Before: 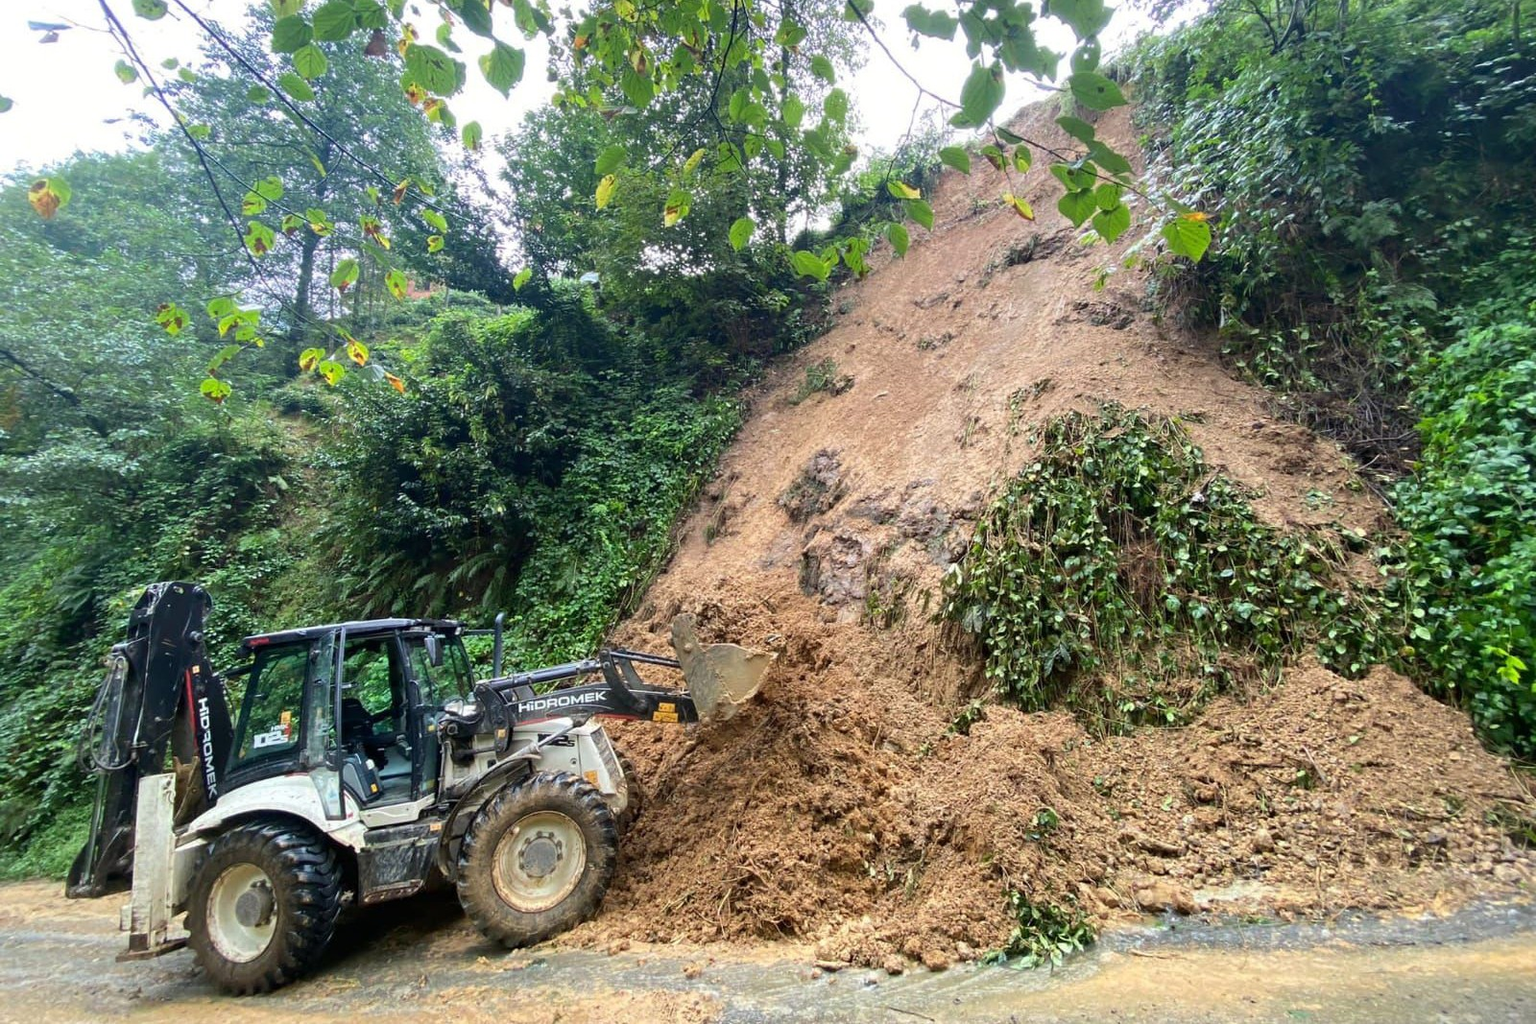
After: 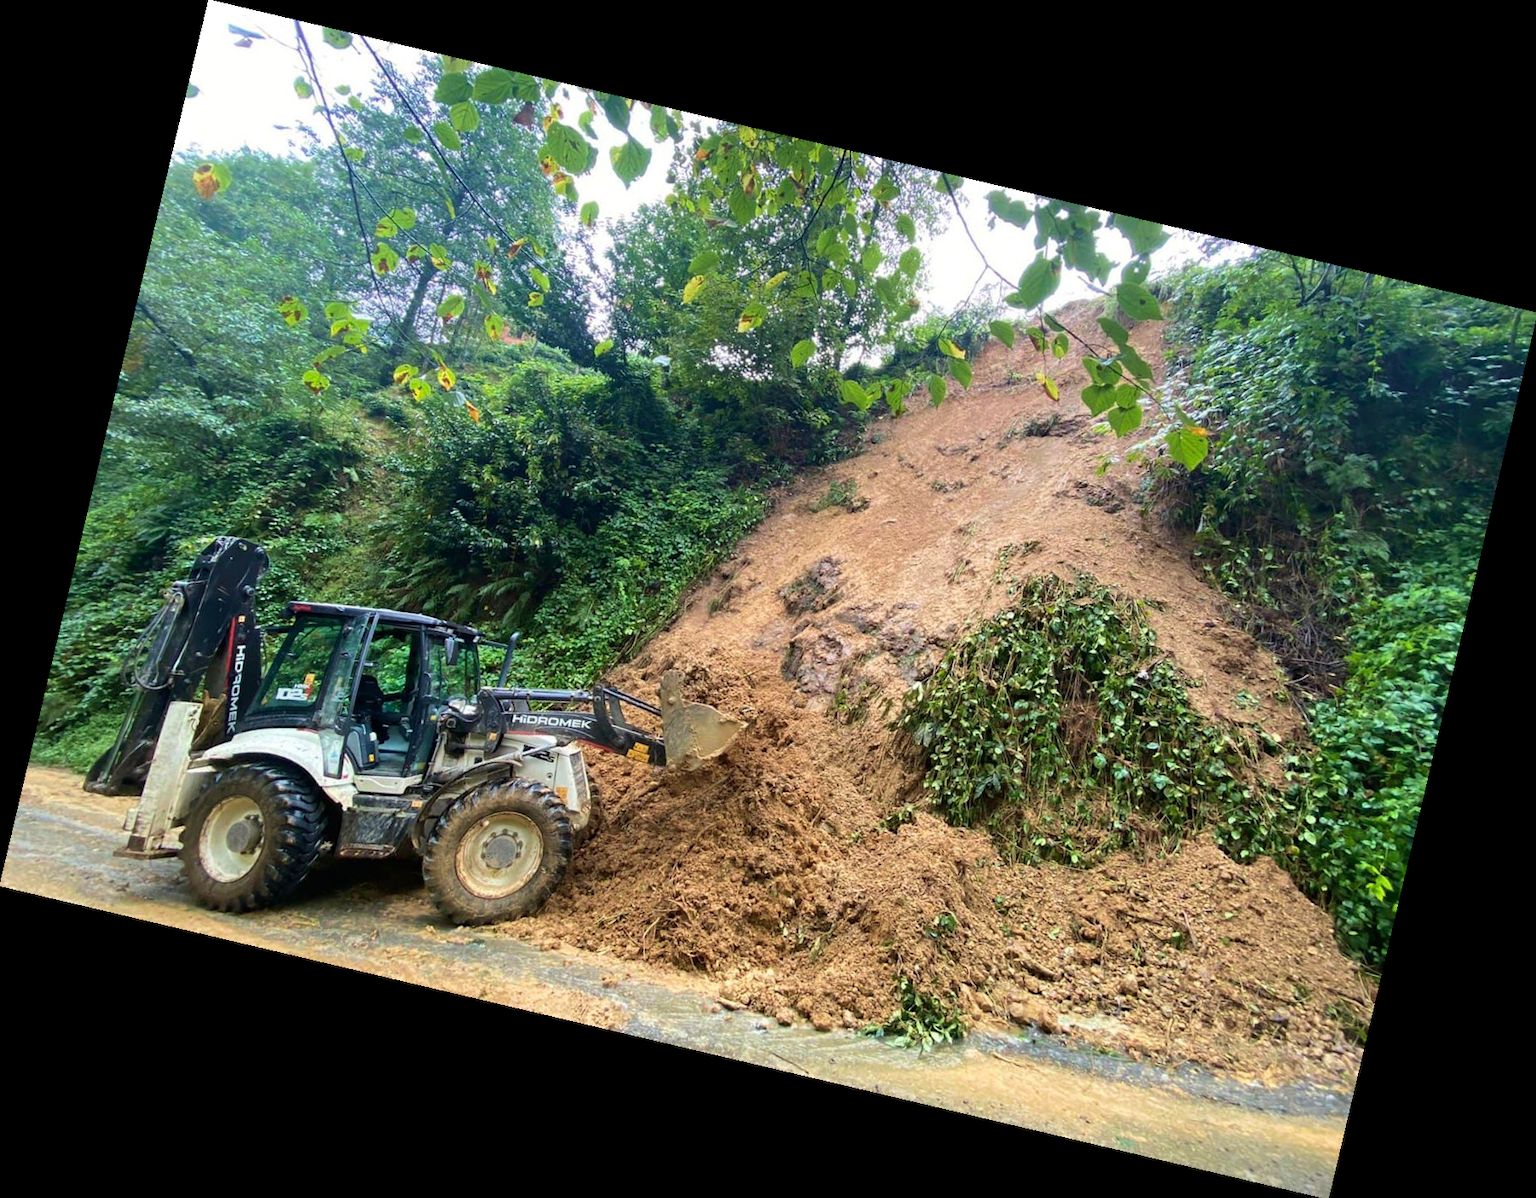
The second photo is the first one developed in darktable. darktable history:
velvia: strength 29%
rotate and perspective: rotation 13.27°, automatic cropping off
